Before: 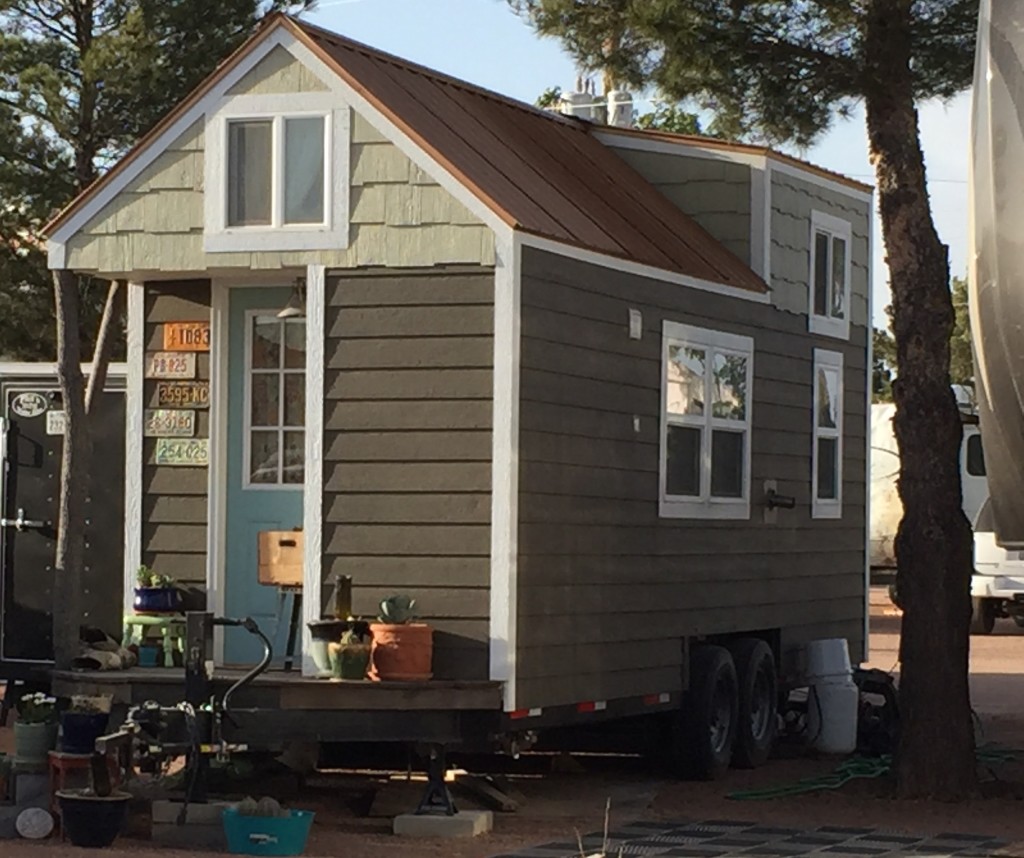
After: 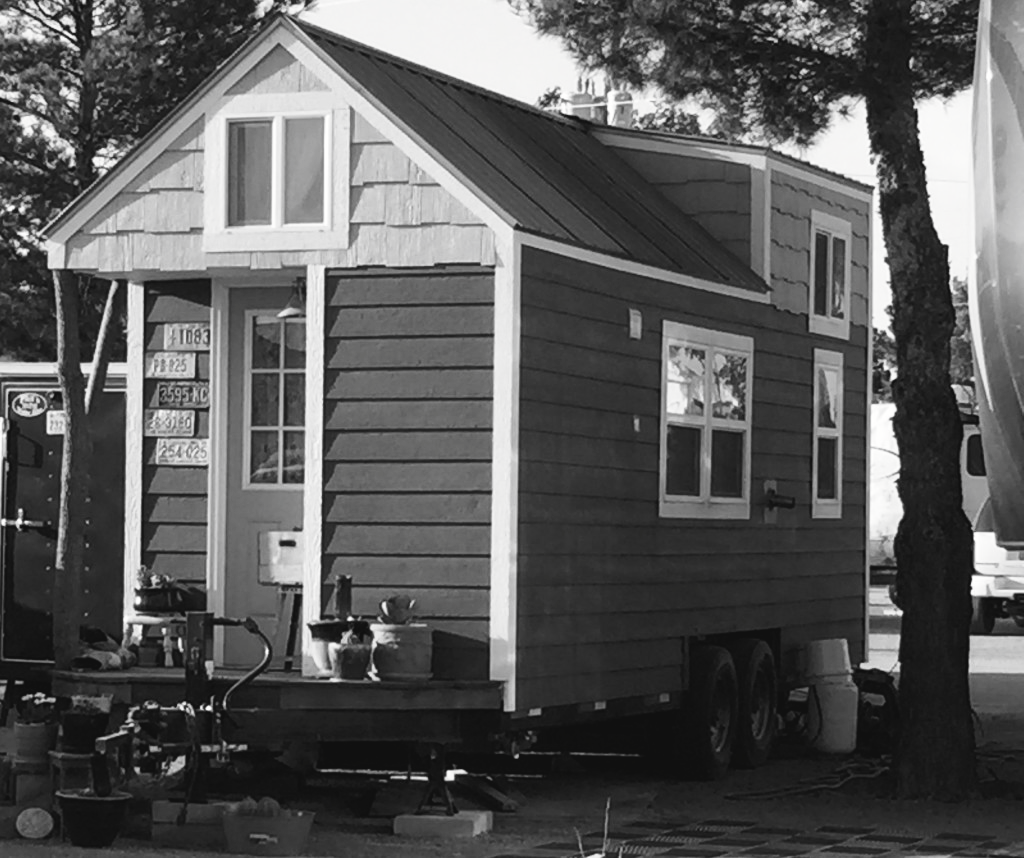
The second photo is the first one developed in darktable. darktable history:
tone curve: curves: ch0 [(0, 0) (0.003, 0.045) (0.011, 0.047) (0.025, 0.047) (0.044, 0.057) (0.069, 0.074) (0.1, 0.103) (0.136, 0.136) (0.177, 0.177) (0.224, 0.229) (0.277, 0.295) (0.335, 0.371) (0.399, 0.456) (0.468, 0.541) (0.543, 0.629) (0.623, 0.724) (0.709, 0.815) (0.801, 0.901) (0.898, 0.958) (1, 1)], preserve colors none
color look up table: target L [97.23, 90.94, 83.84, 75.52, 80.97, 72.58, 72.21, 62.72, 55.54, 46.7, 50.83, 51.49, 34.88, 16.11, 200.28, 88.12, 76.98, 66.62, 62.08, 63.98, 63.6, 56.32, 40.45, 34.31, 27.54, 24.42, 6.774, 85.98, 85.98, 82.05, 77.71, 72.94, 78.43, 48.57, 75.15, 52.01, 39.9, 48.84, 41.83, 38.52, 11.76, 100, 88.82, 87.41, 78.8, 80.24, 62.72, 73.31, 41.55], target a [-0.099, -0.003, -0.003, 0, -0.002, 0, 0.001 ×4, 0, 0.001, 0.001, 0, 0, -0.003, 0 ×6, 0.001, 0.001, 0, 0, 0, -0.003, -0.003, 0 ×4, 0.001, 0 ×4, 0.001, 0.001, 0, -0.097, -0.003, -0.003, -0.001, -0.001, 0.001, 0, 0], target b [1.222, 0.025, 0.026, 0.003, 0.025, 0.003, -0.004, -0.004, -0.003, -0.003, 0.002, -0.004, -0.003, 0, 0, 0.025, 0.002 ×4, 0.003, 0.002, -0.003, -0.003, 0, 0, 0, 0.025, 0.025, 0.002, 0.002, 0.003, 0.002, -0.003, 0.003, -0.003, 0.001, -0.003, -0.003, -0.003, 0, 1.213, 0.025, 0.025, 0.003, 0.003, -0.004, 0.003, 0.001], num patches 49
